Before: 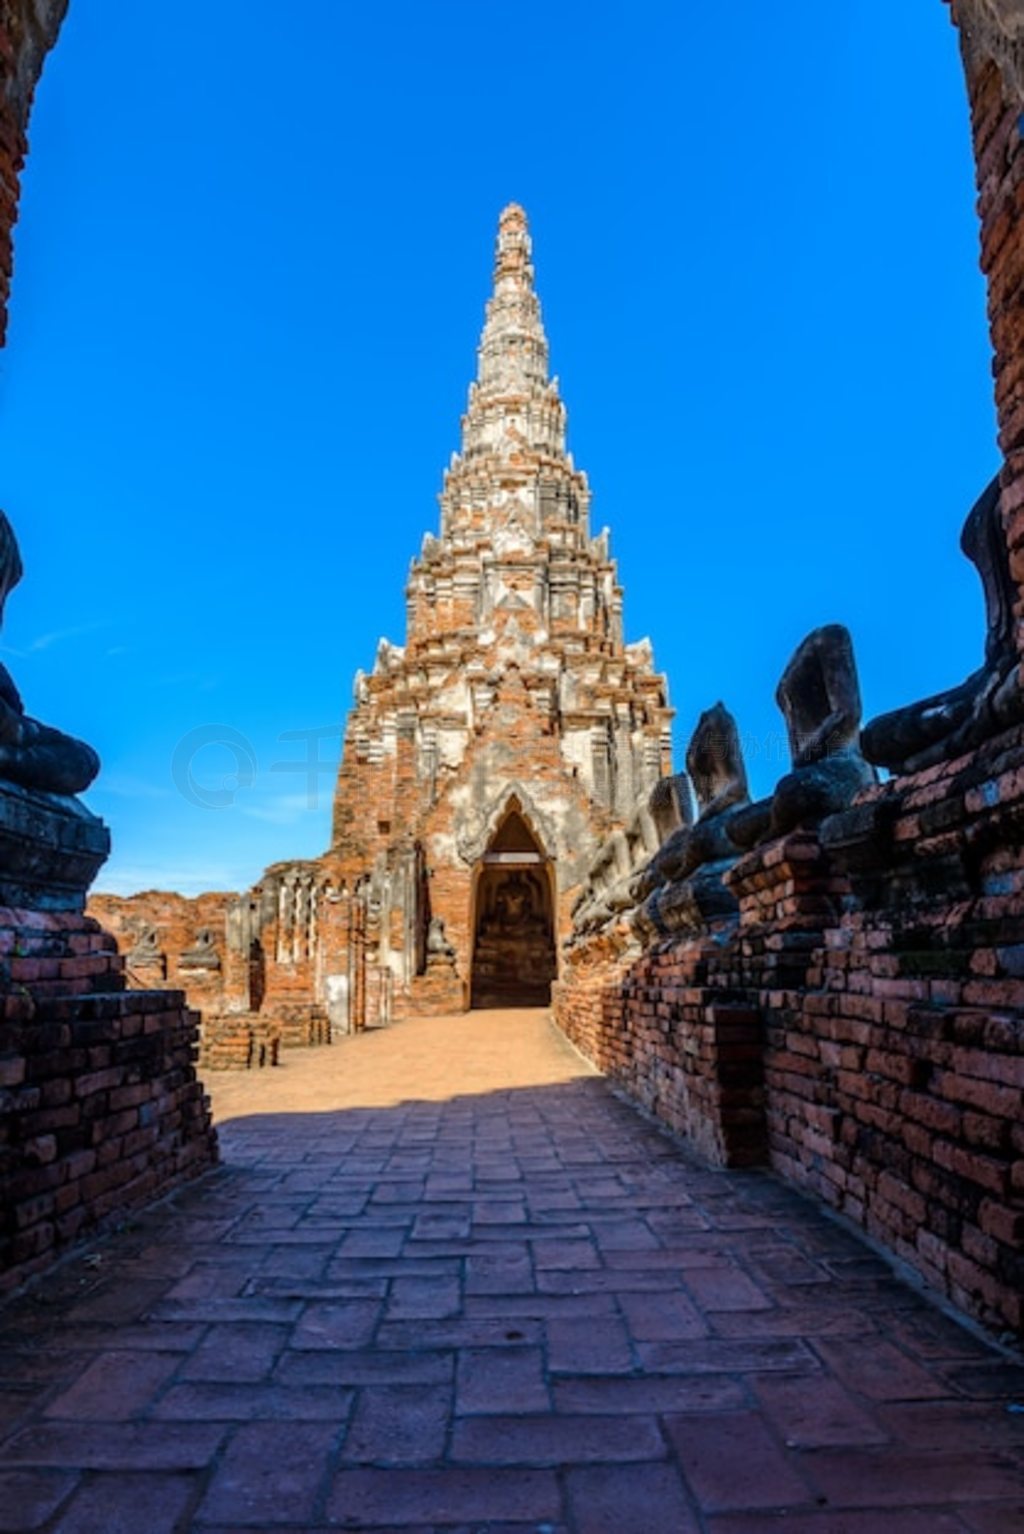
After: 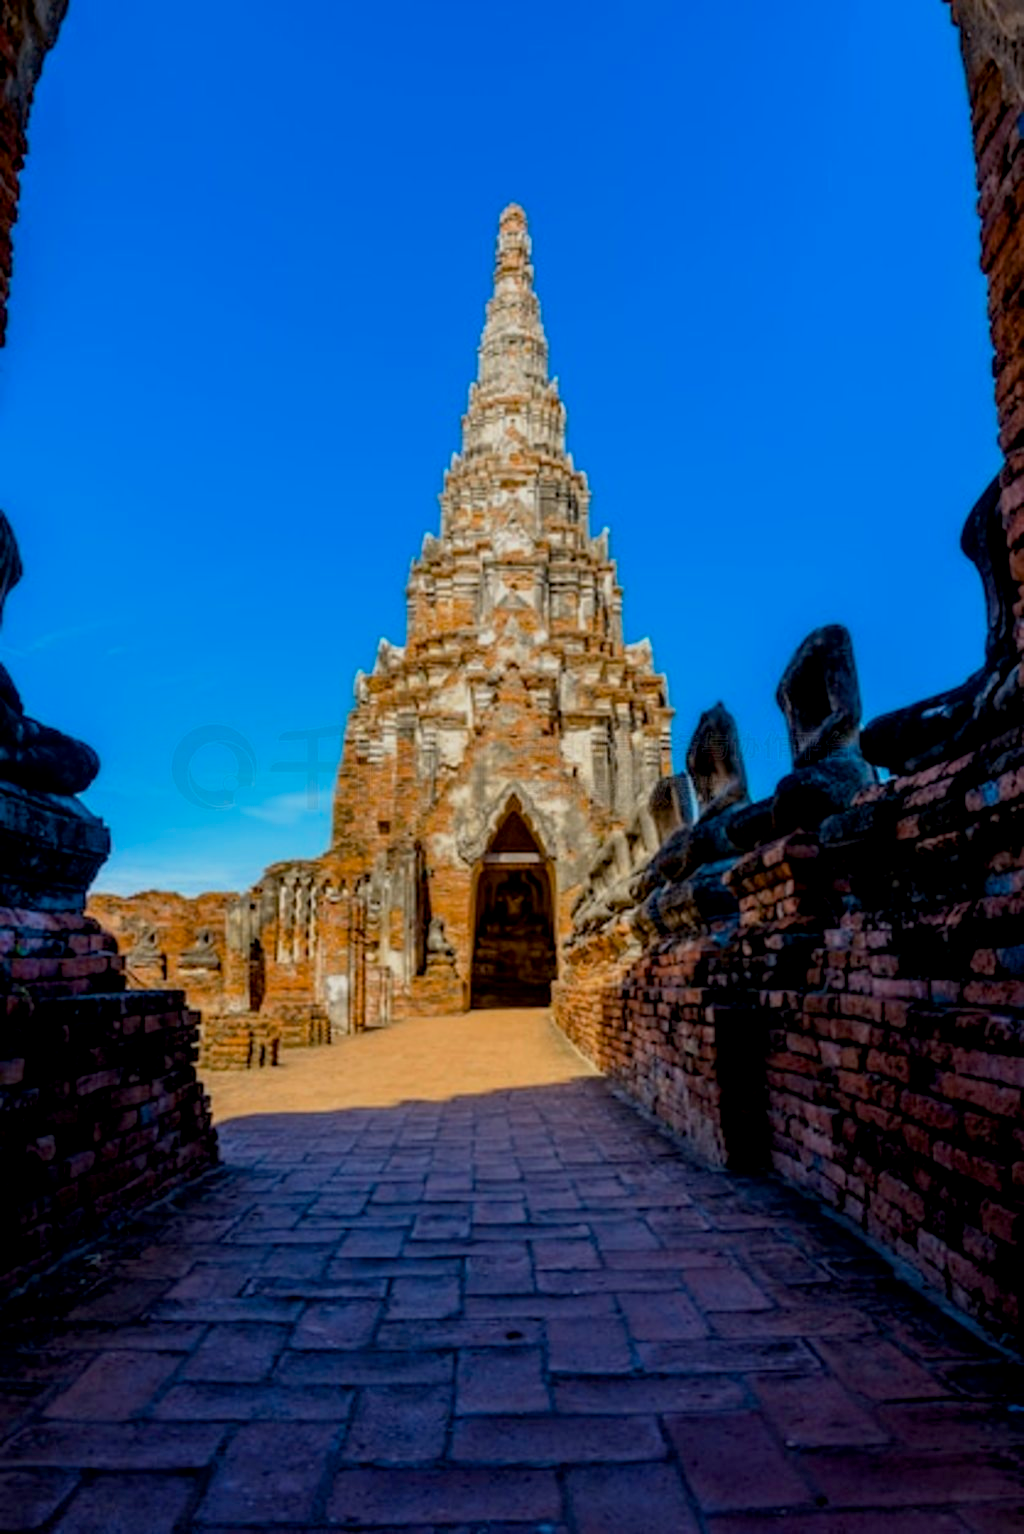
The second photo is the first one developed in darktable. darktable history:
color balance rgb: perceptual saturation grading › global saturation 20%, global vibrance 20%
exposure: black level correction 0.011, exposure -0.478 EV, compensate highlight preservation false
